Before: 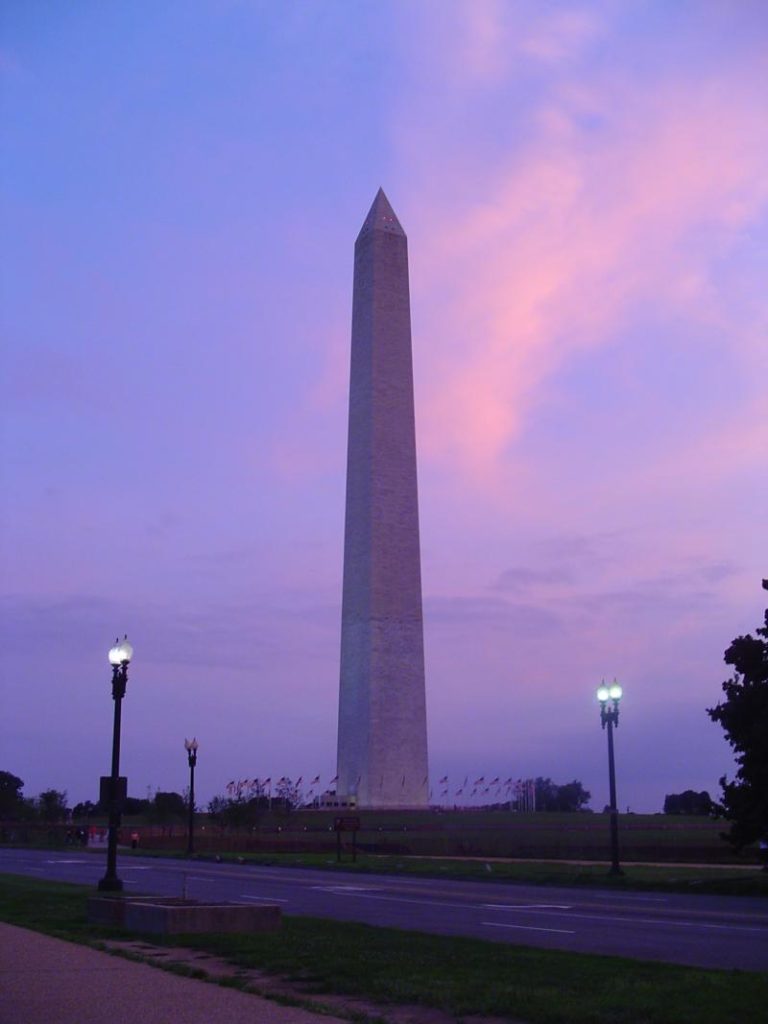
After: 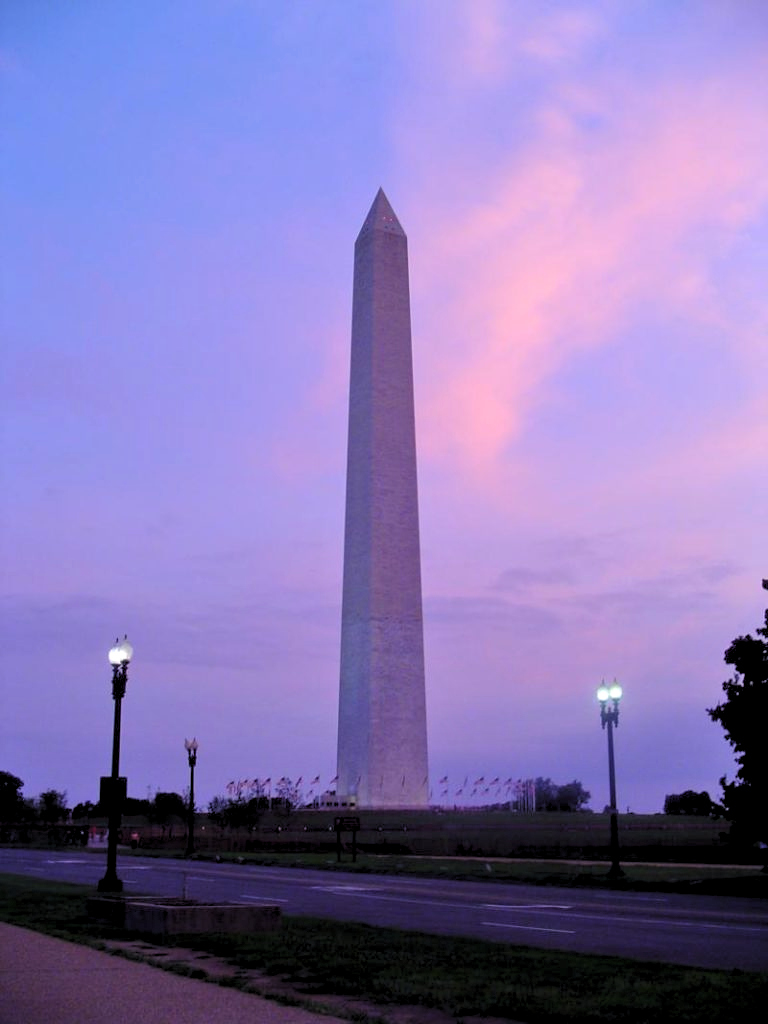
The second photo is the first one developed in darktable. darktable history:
white balance: emerald 1
vignetting: fall-off start 116.67%, fall-off radius 59.26%, brightness -0.31, saturation -0.056
levels: levels [0.073, 0.497, 0.972]
tone equalizer: -8 EV 0.001 EV, -7 EV -0.004 EV, -6 EV 0.009 EV, -5 EV 0.032 EV, -4 EV 0.276 EV, -3 EV 0.644 EV, -2 EV 0.584 EV, -1 EV 0.187 EV, +0 EV 0.024 EV
